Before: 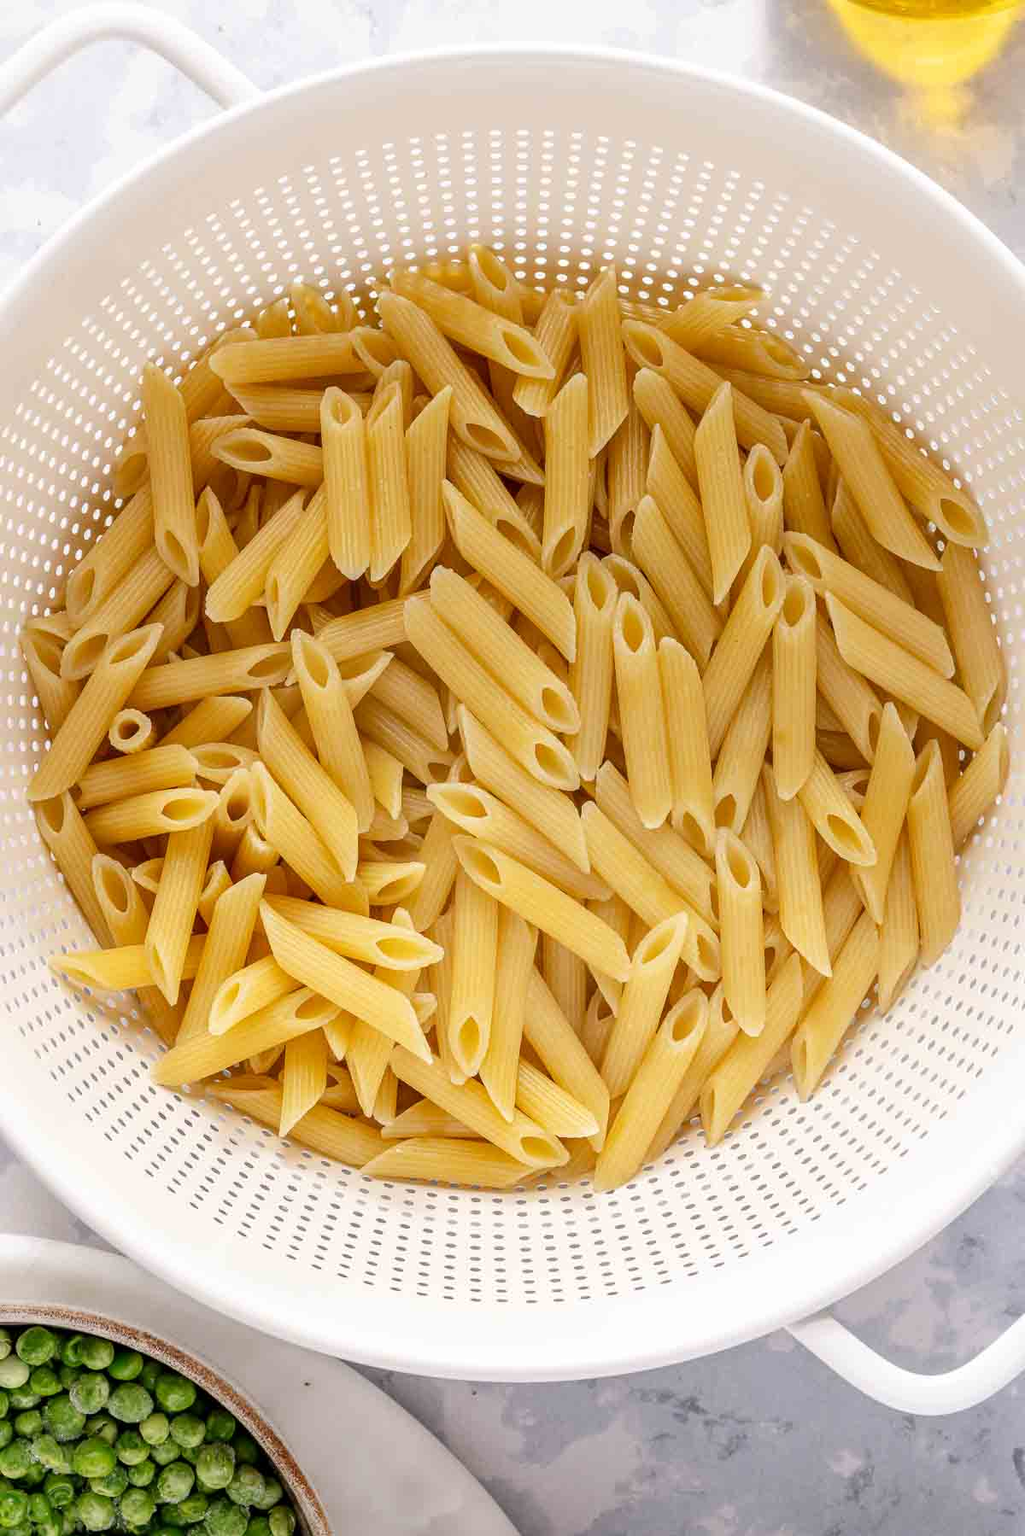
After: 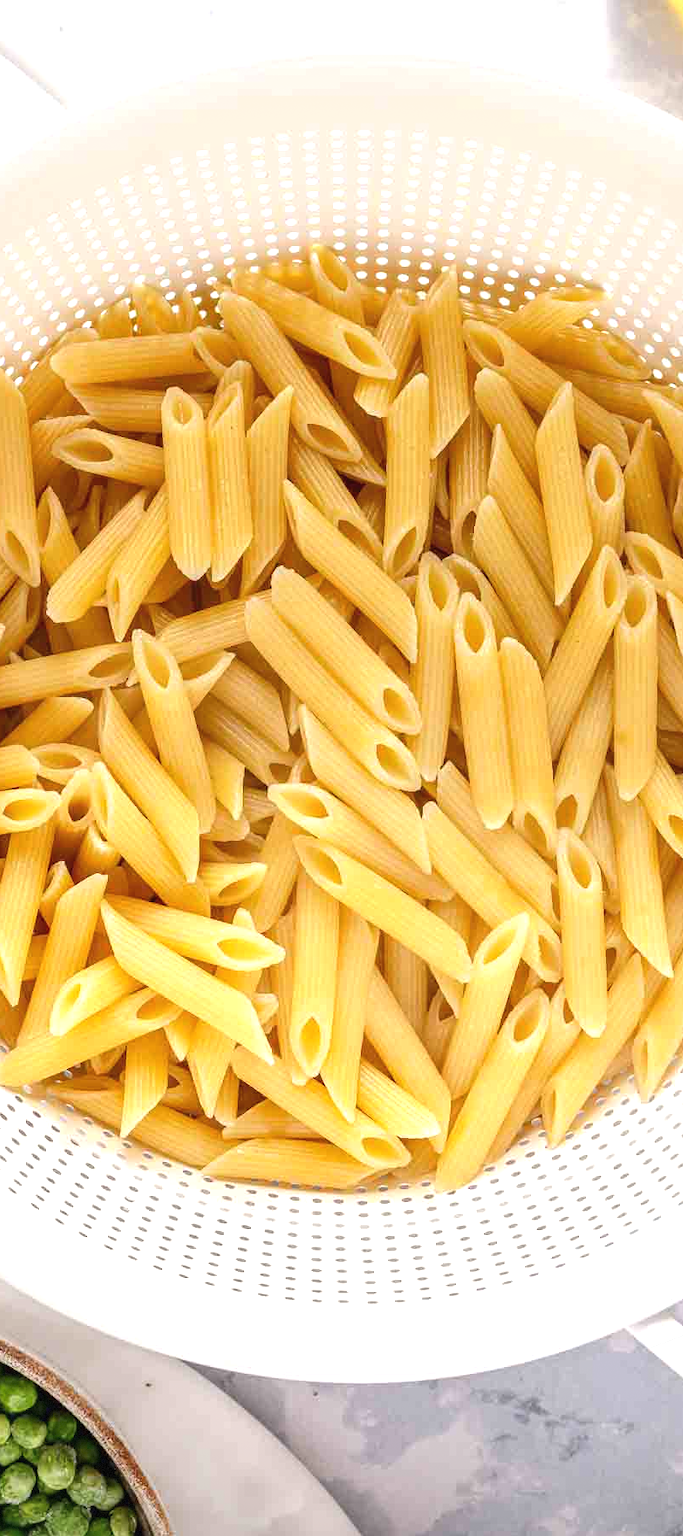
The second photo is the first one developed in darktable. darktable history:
exposure: black level correction -0.002, exposure 0.54 EV, compensate highlight preservation false
crop and rotate: left 15.546%, right 17.787%
vignetting: fall-off start 100%, fall-off radius 71%, brightness -0.434, saturation -0.2, width/height ratio 1.178, dithering 8-bit output, unbound false
